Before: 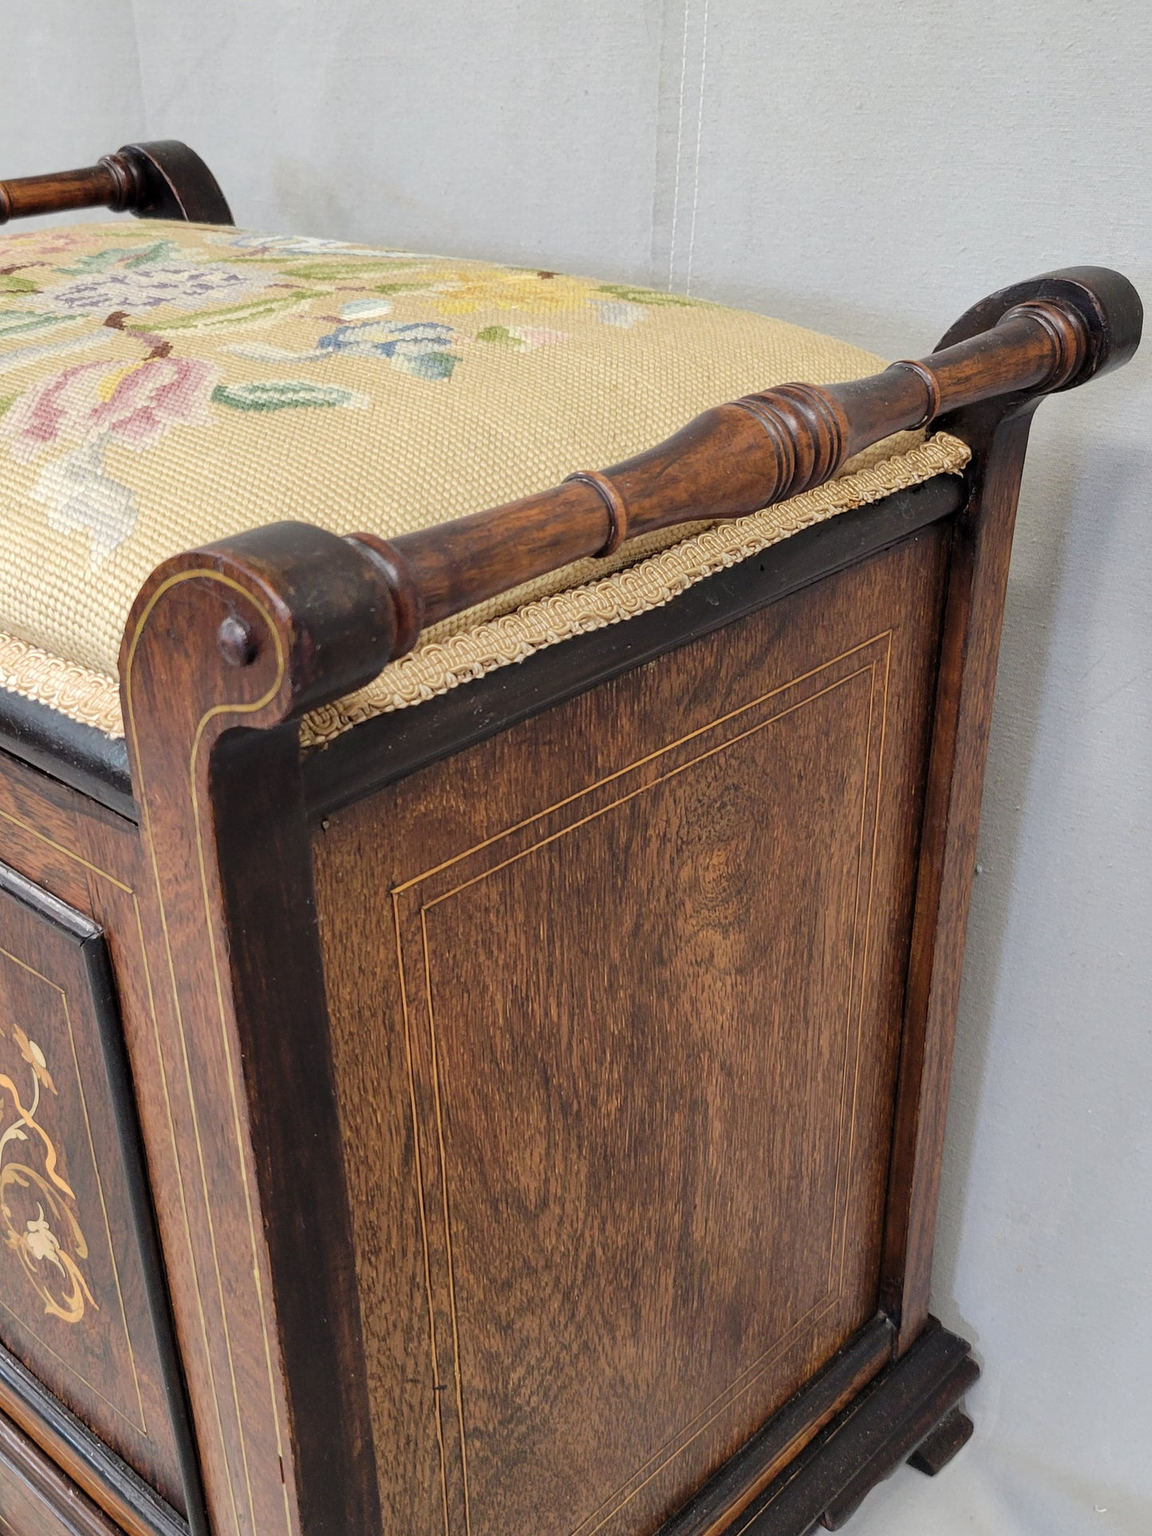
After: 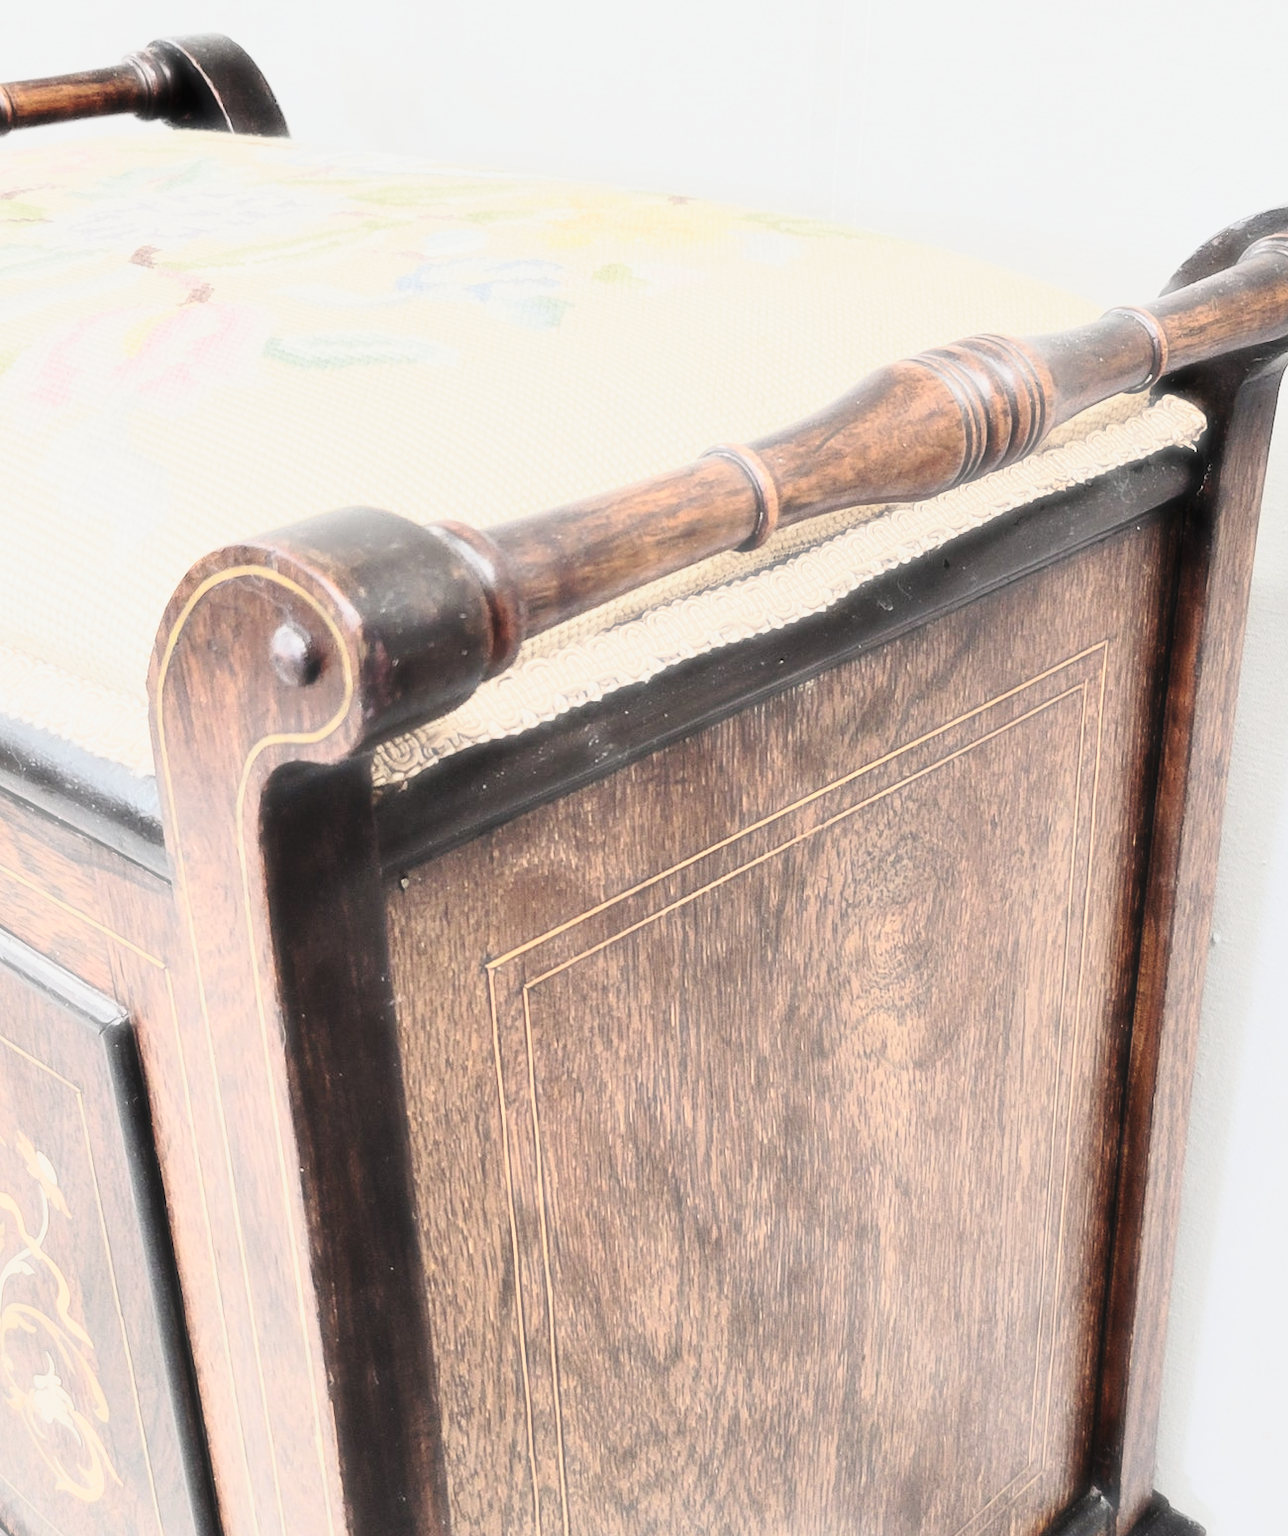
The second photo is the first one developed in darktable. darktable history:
crop: top 7.466%, right 9.898%, bottom 12.002%
base curve: curves: ch0 [(0, 0) (0.028, 0.03) (0.121, 0.232) (0.46, 0.748) (0.859, 0.968) (1, 1)], preserve colors none
haze removal: strength -0.897, distance 0.23, compatibility mode true, adaptive false
tone curve: curves: ch0 [(0.016, 0.011) (0.084, 0.026) (0.469, 0.508) (0.721, 0.862) (1, 1)], color space Lab, independent channels, preserve colors none
contrast brightness saturation: contrast -0.105, saturation -0.083
